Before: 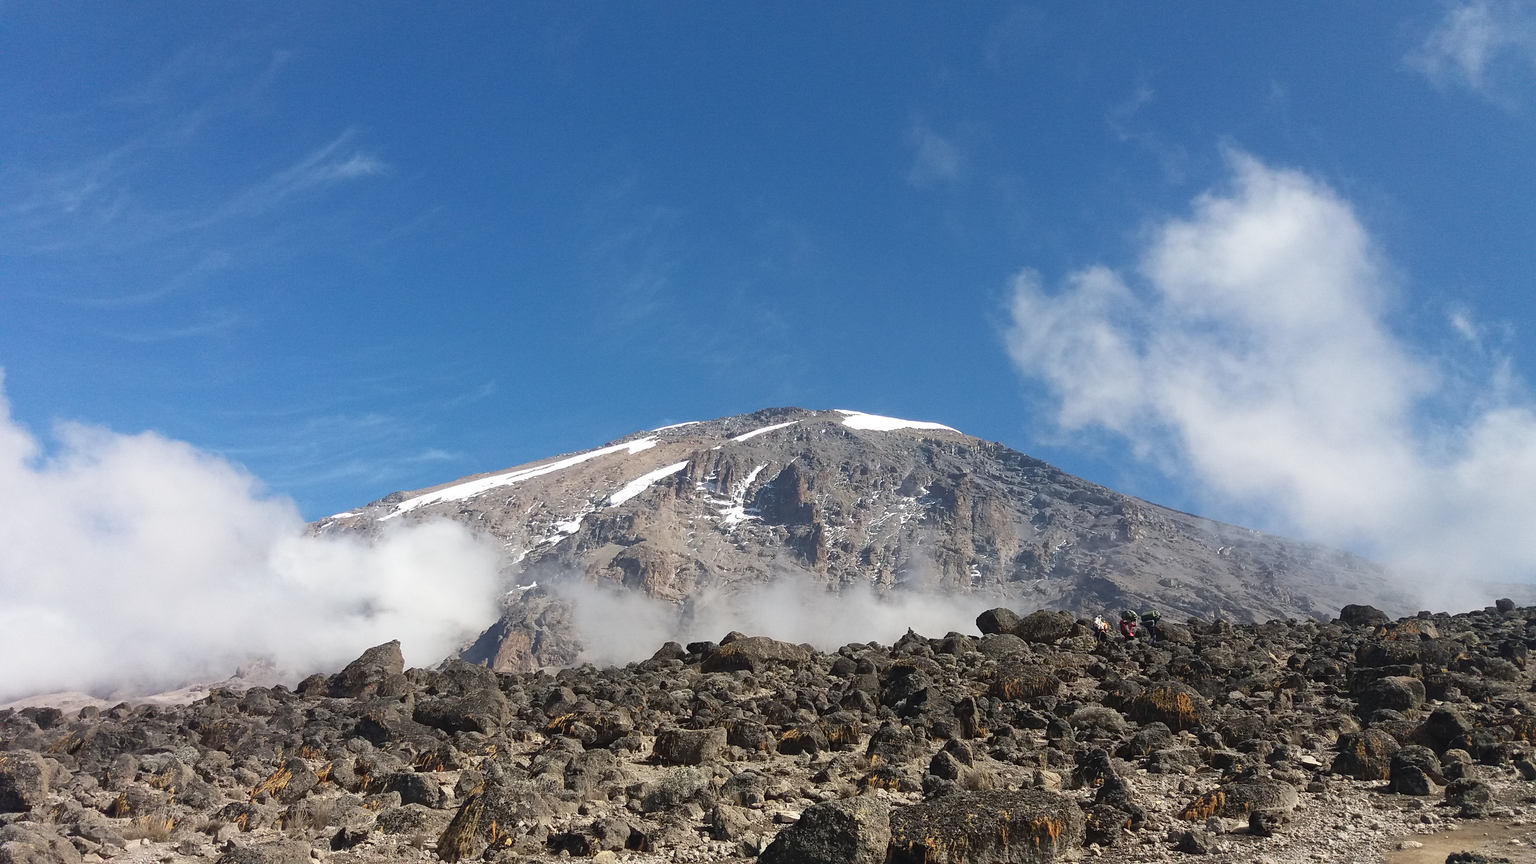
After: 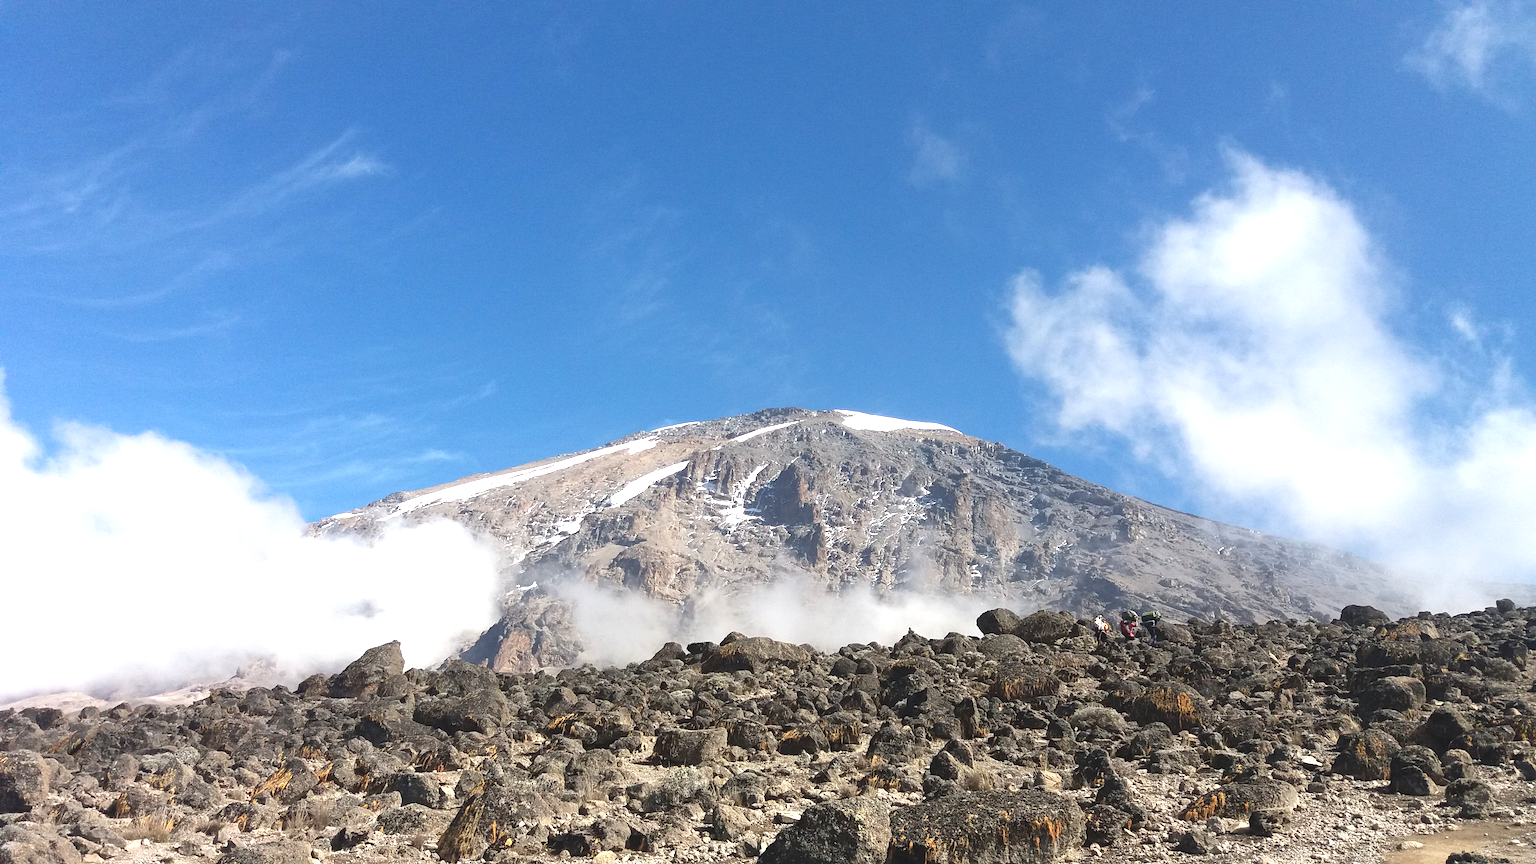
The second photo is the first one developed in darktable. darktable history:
exposure: black level correction -0.002, exposure 0.708 EV, compensate exposure bias true, compensate highlight preservation false
